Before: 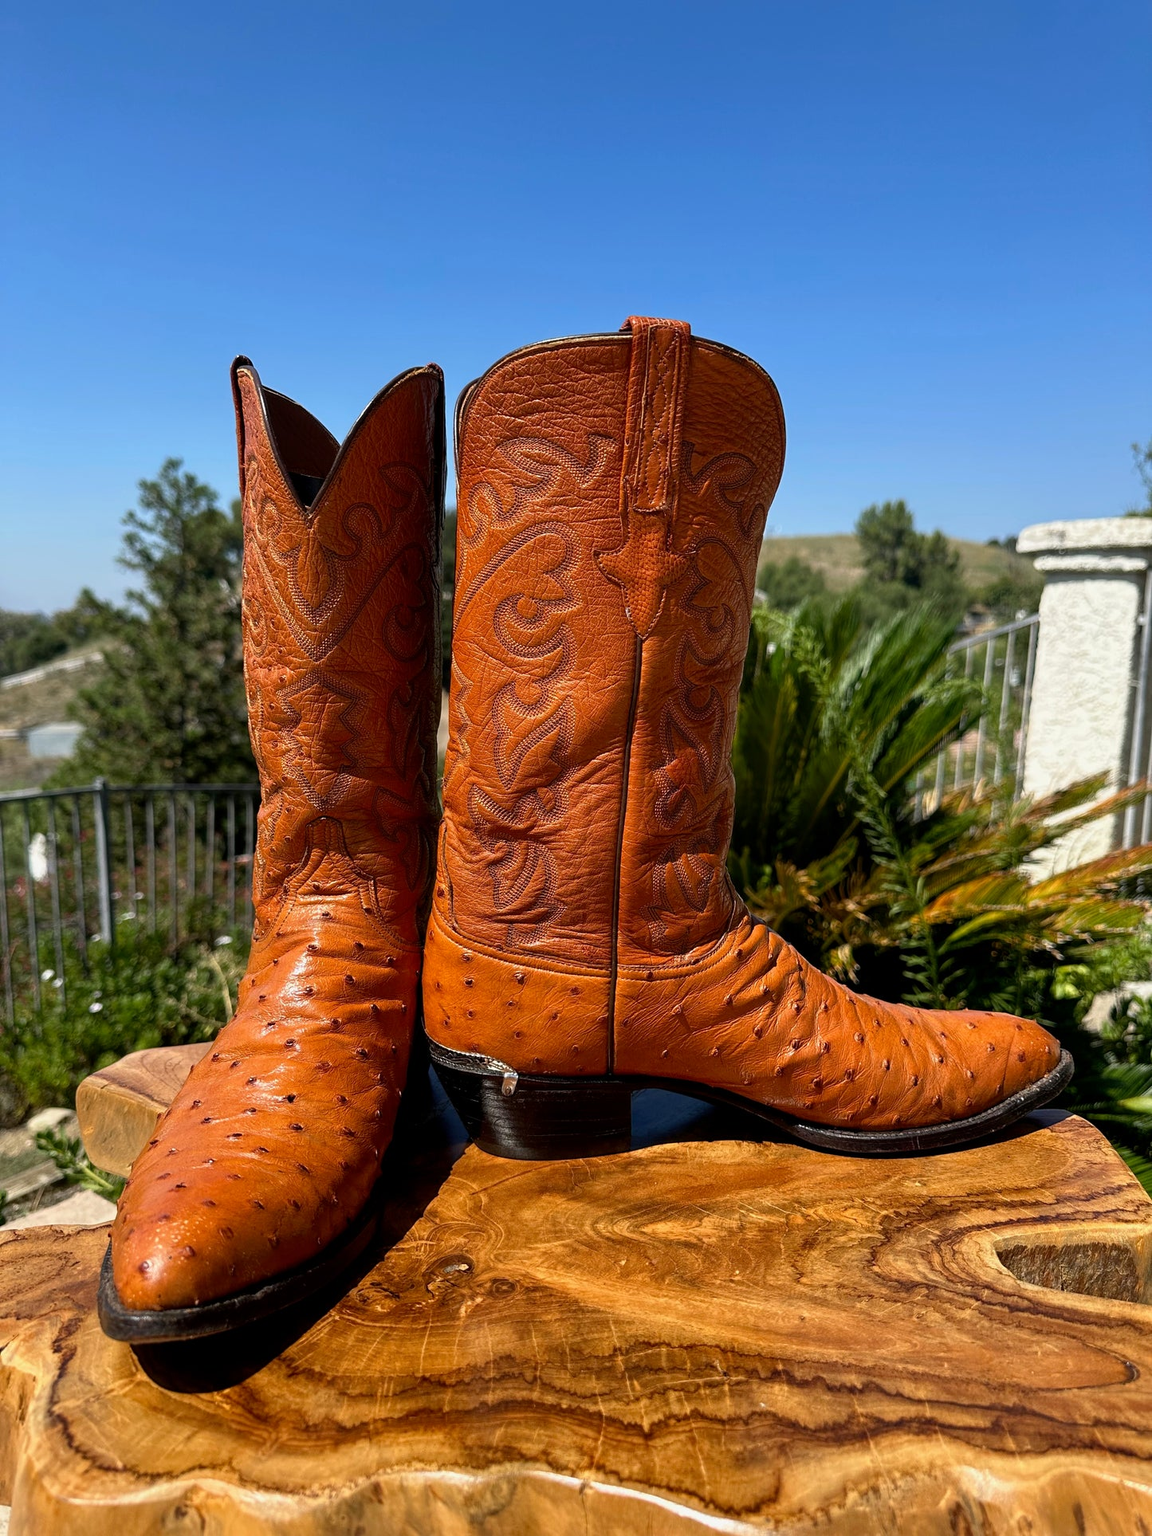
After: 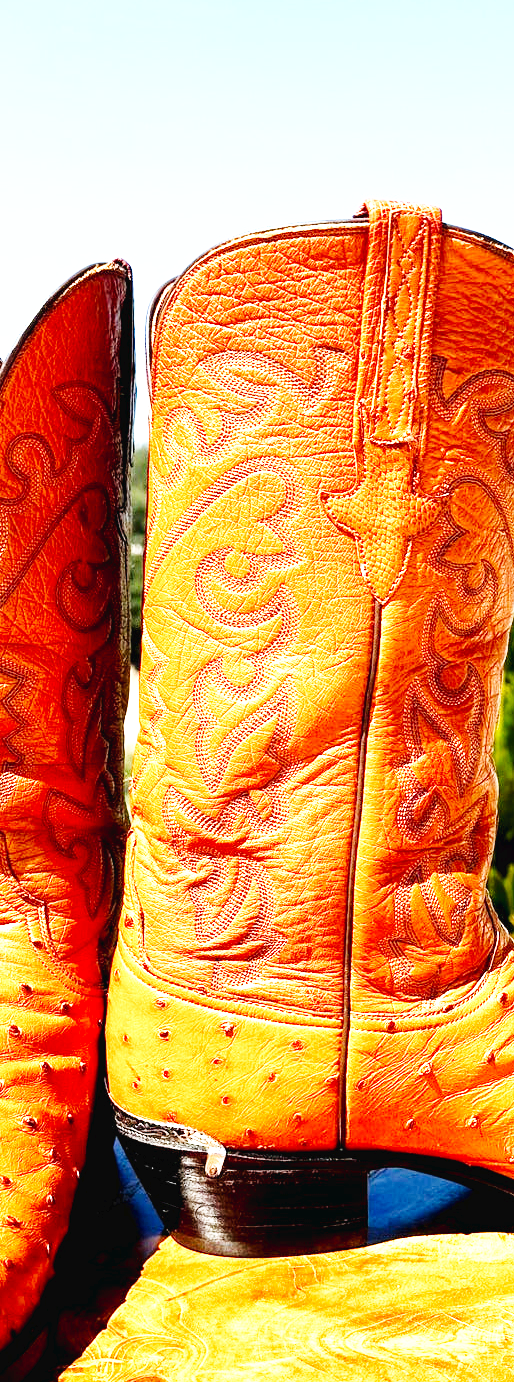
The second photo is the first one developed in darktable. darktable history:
base curve: curves: ch0 [(0, 0.003) (0.001, 0.002) (0.006, 0.004) (0.02, 0.022) (0.048, 0.086) (0.094, 0.234) (0.162, 0.431) (0.258, 0.629) (0.385, 0.8) (0.548, 0.918) (0.751, 0.988) (1, 1)], preserve colors none
exposure: black level correction 0.001, exposure 1.826 EV, compensate highlight preservation false
crop and rotate: left 29.41%, top 10.286%, right 34.974%, bottom 17.994%
